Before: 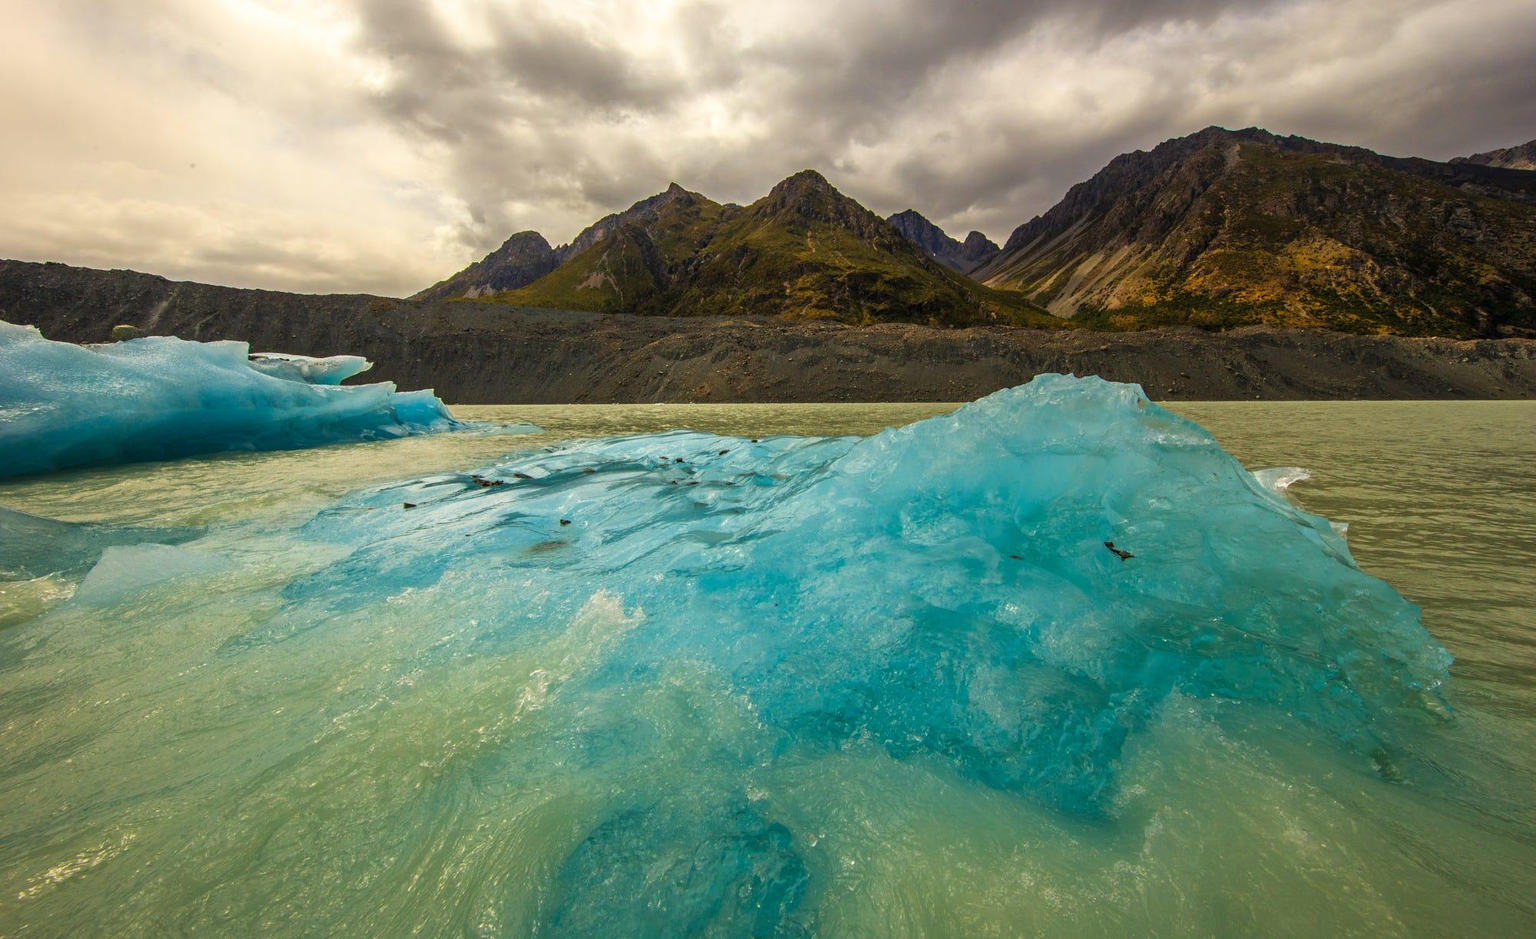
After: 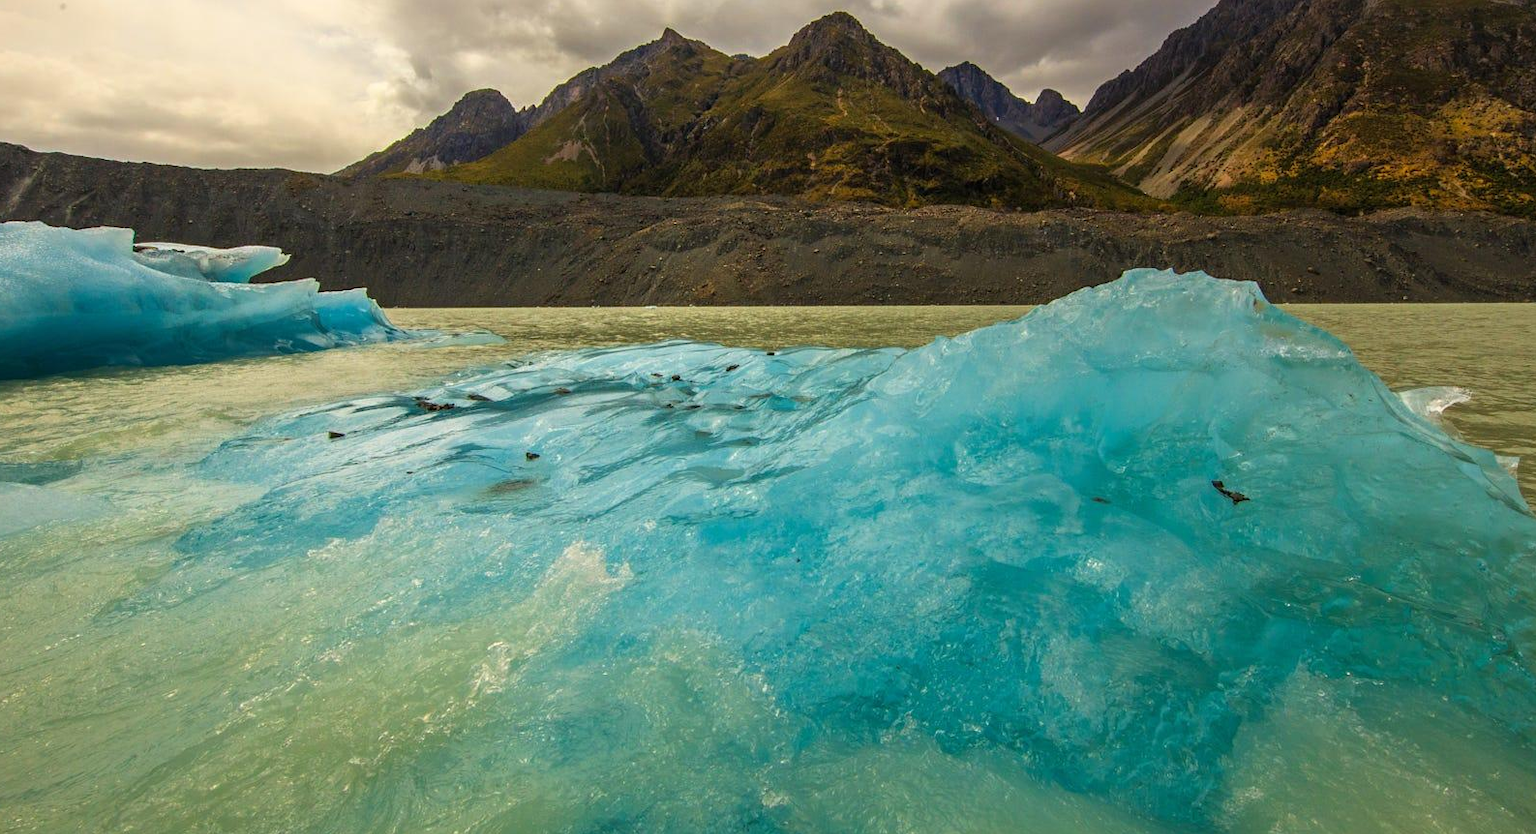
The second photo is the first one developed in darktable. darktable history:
crop: left 9.347%, top 17.113%, right 11.287%, bottom 12.38%
